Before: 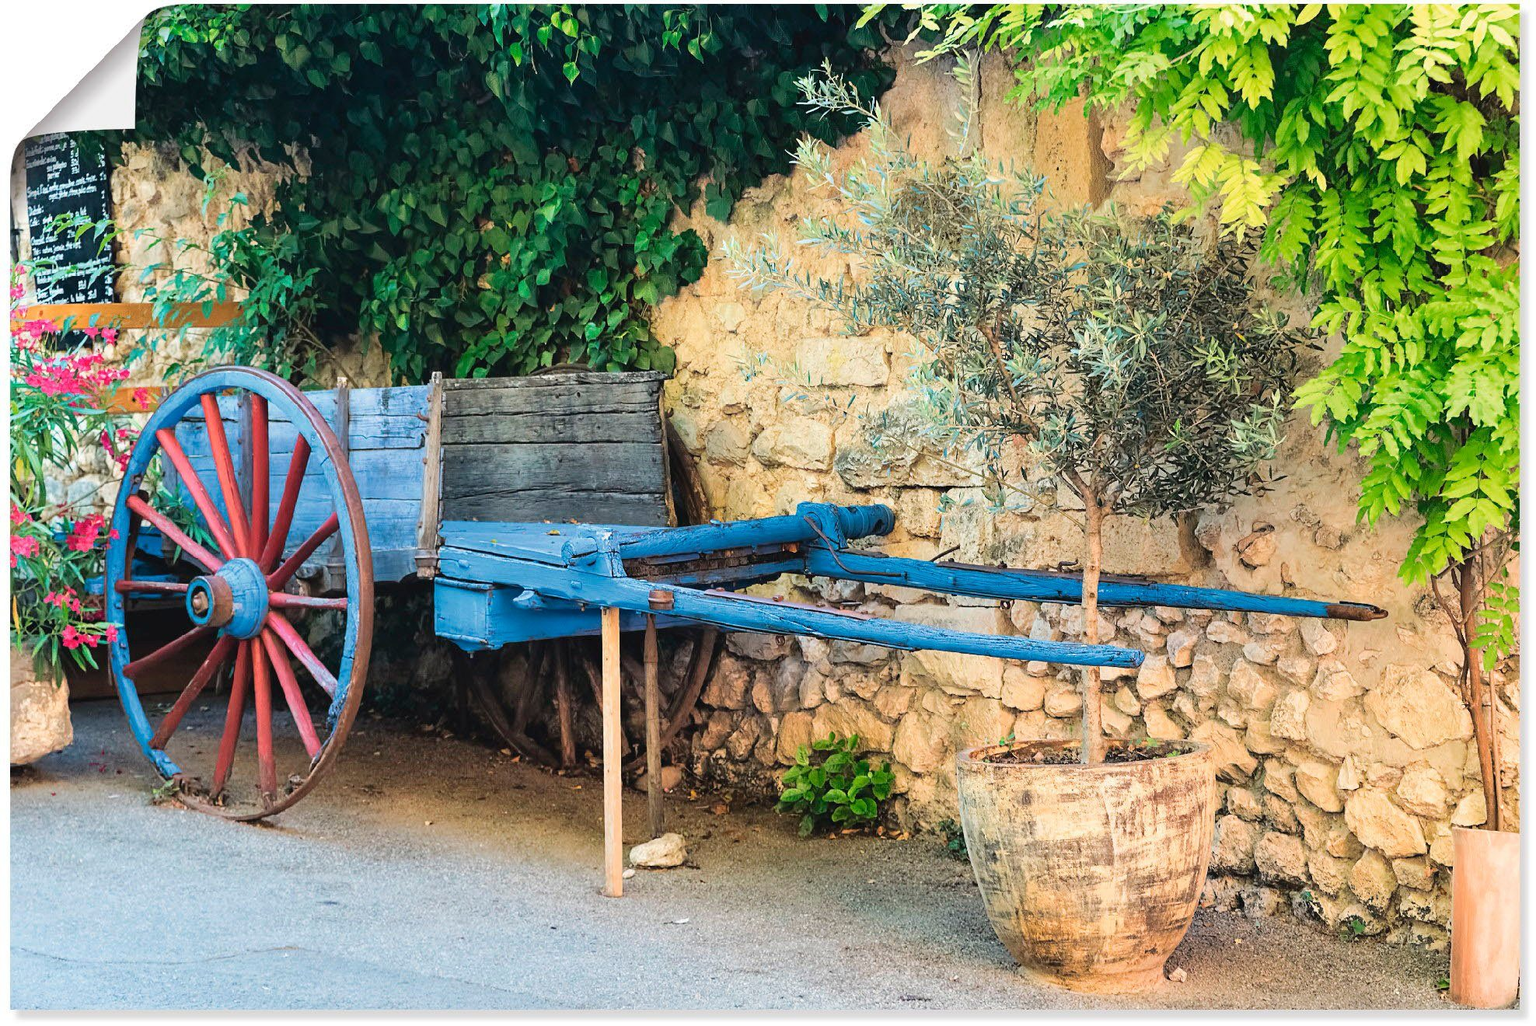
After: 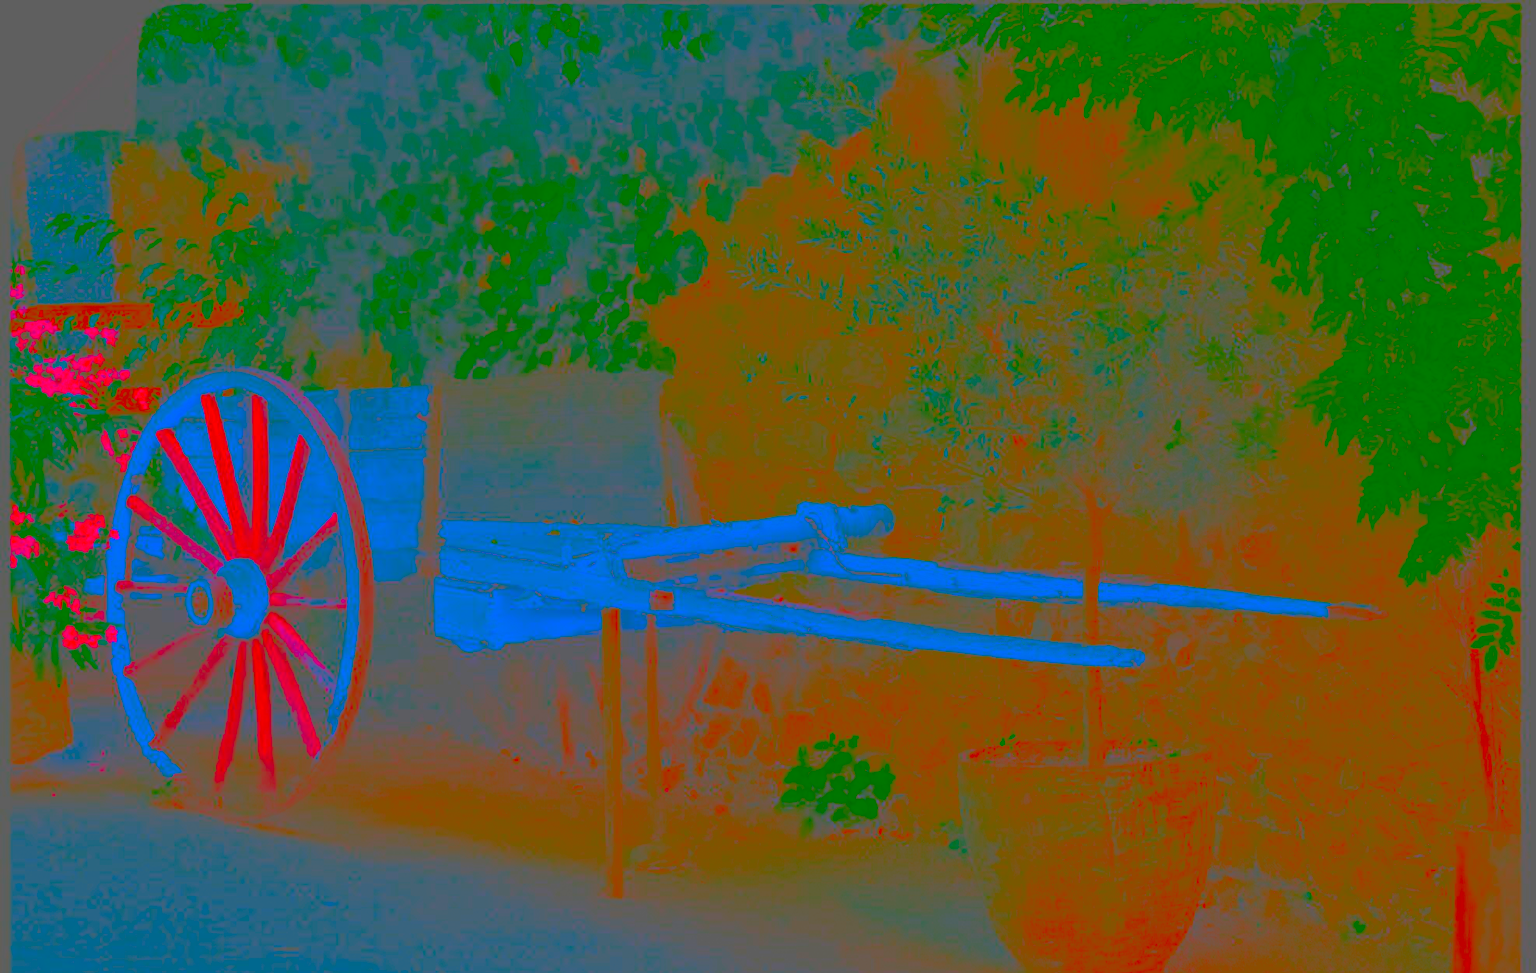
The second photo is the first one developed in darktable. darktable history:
contrast brightness saturation: contrast -0.99, brightness -0.17, saturation 0.75
exposure: exposure 1 EV, compensate highlight preservation false
crop and rotate: top 0%, bottom 5.097%
